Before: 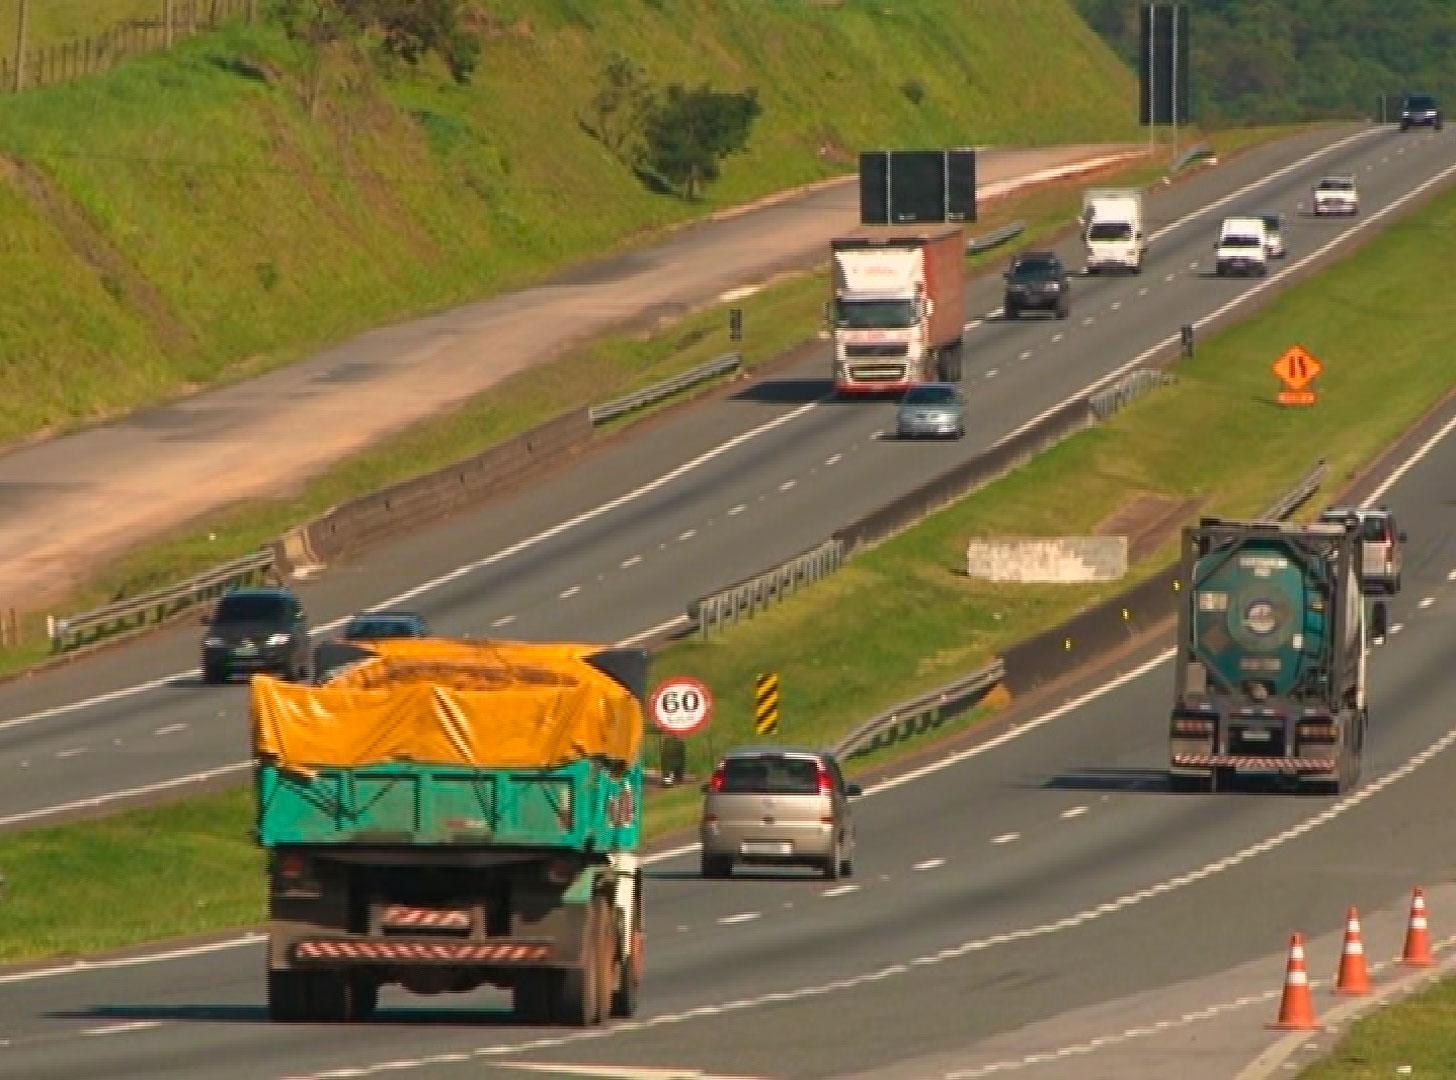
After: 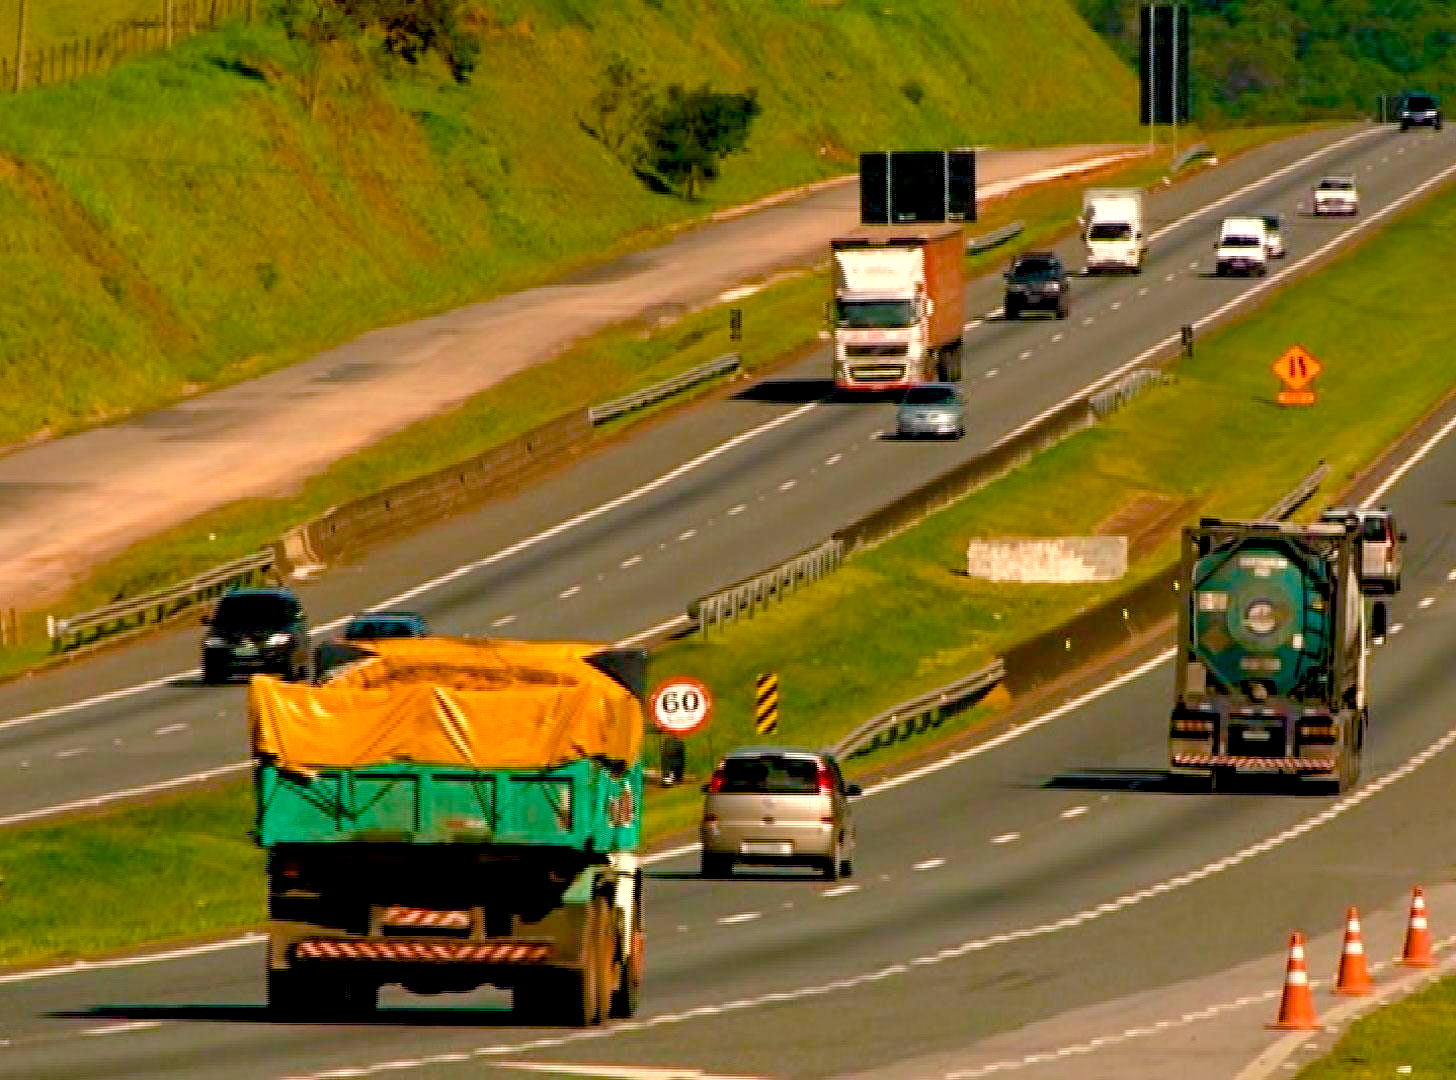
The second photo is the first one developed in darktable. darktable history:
color balance rgb: shadows lift › chroma 2.031%, shadows lift › hue 136.08°, highlights gain › chroma 1.69%, highlights gain › hue 55.39°, perceptual saturation grading › global saturation 20%, perceptual saturation grading › highlights -25.088%, perceptual saturation grading › shadows 49.346%, global vibrance 15.074%
exposure: black level correction 0.032, exposure 0.318 EV, compensate highlight preservation false
